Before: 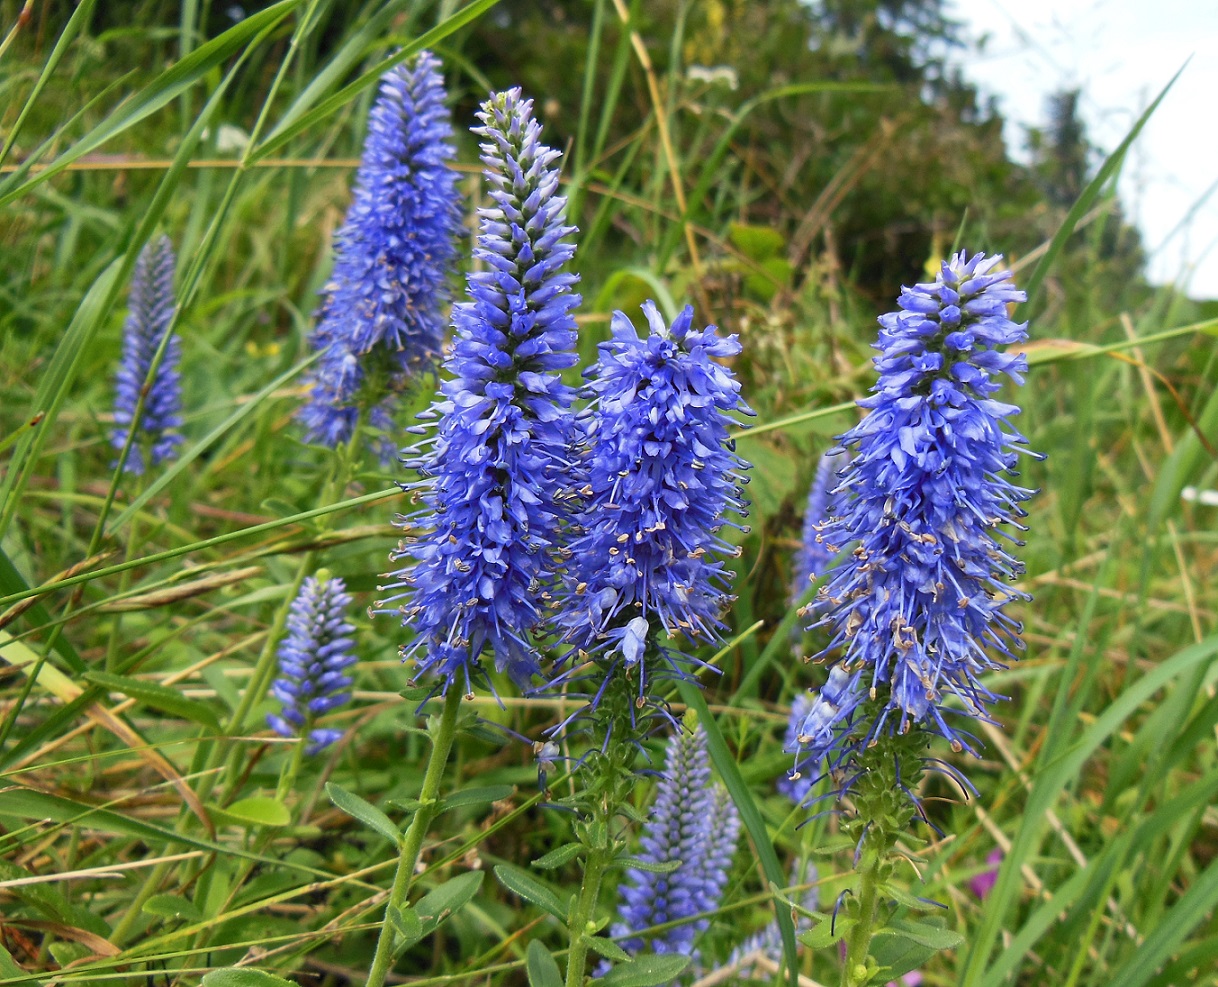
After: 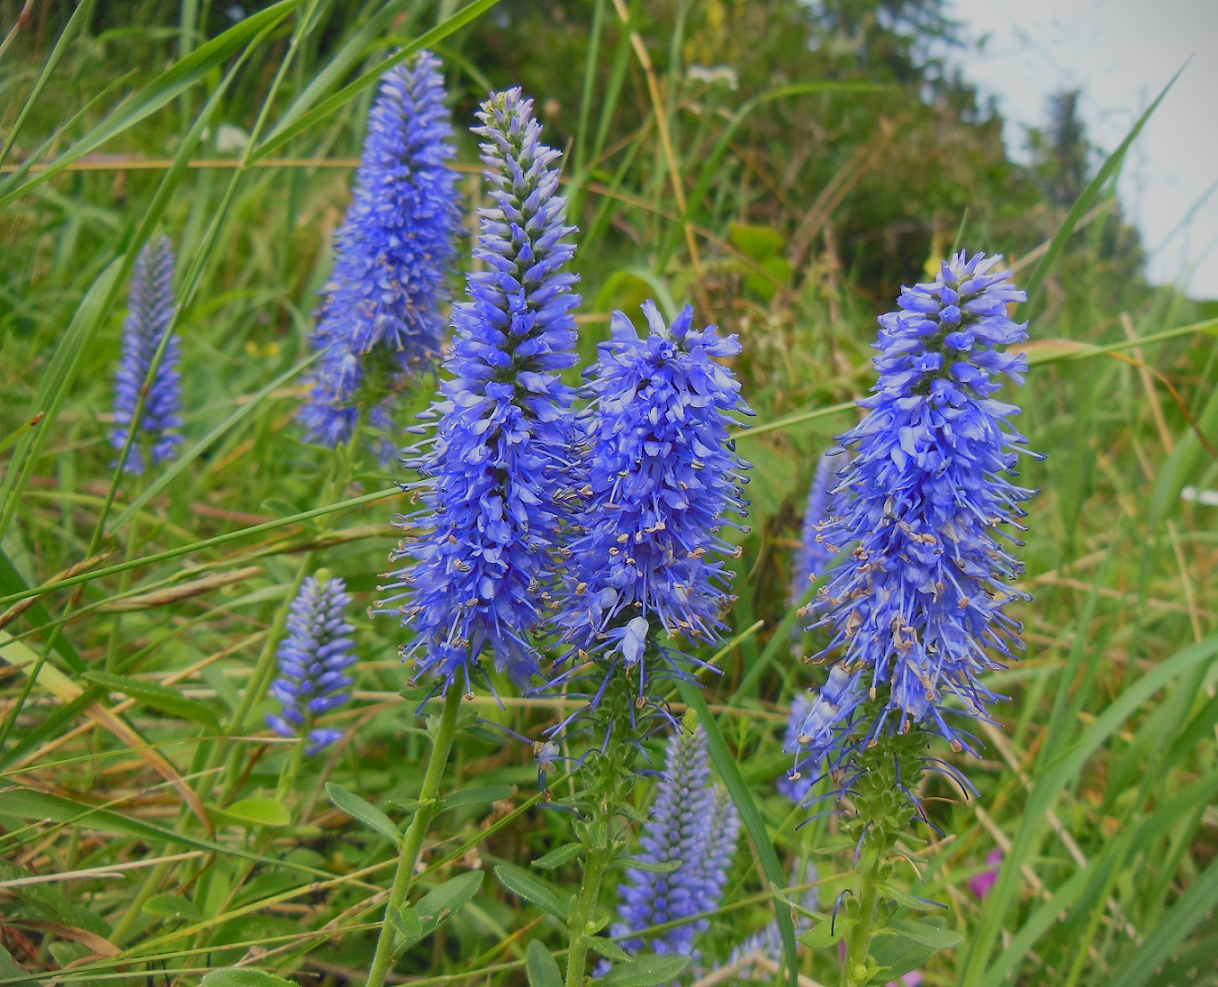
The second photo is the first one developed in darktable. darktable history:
vignetting: fall-off start 99.7%, dithering 8-bit output
color balance rgb: perceptual saturation grading › global saturation 2.38%, contrast -29.465%
